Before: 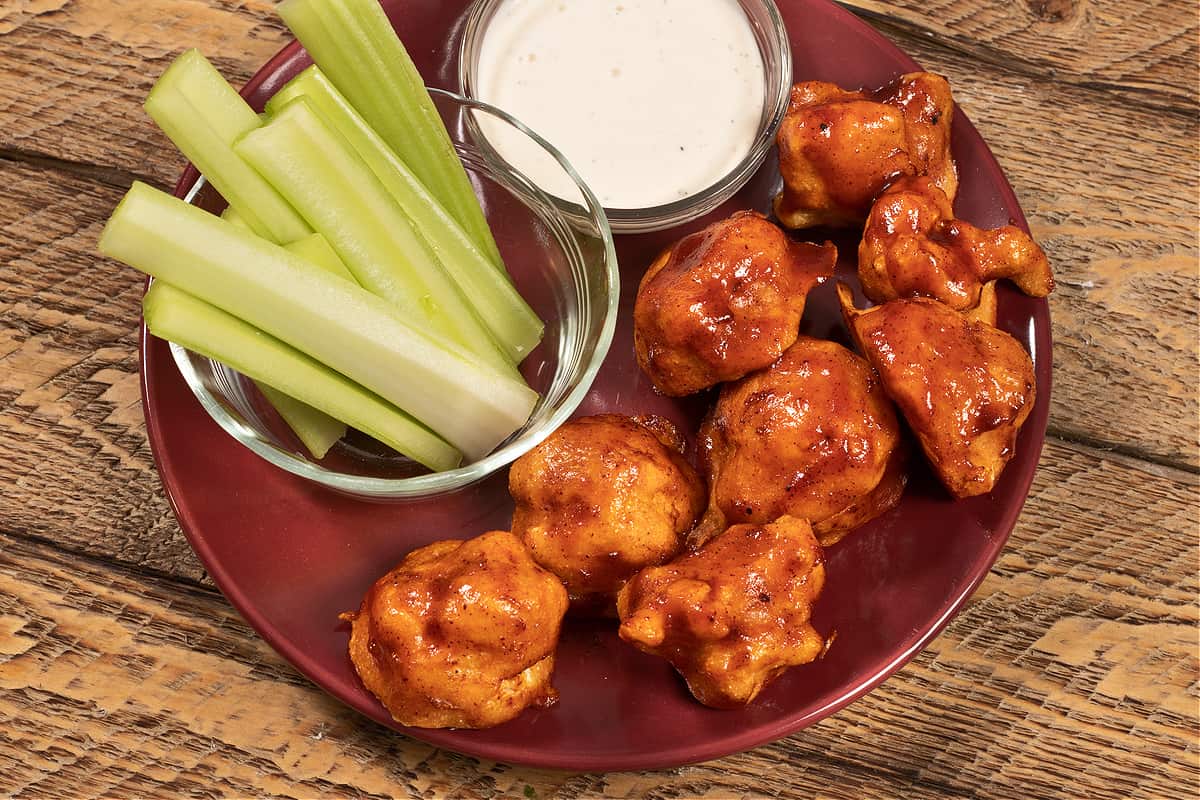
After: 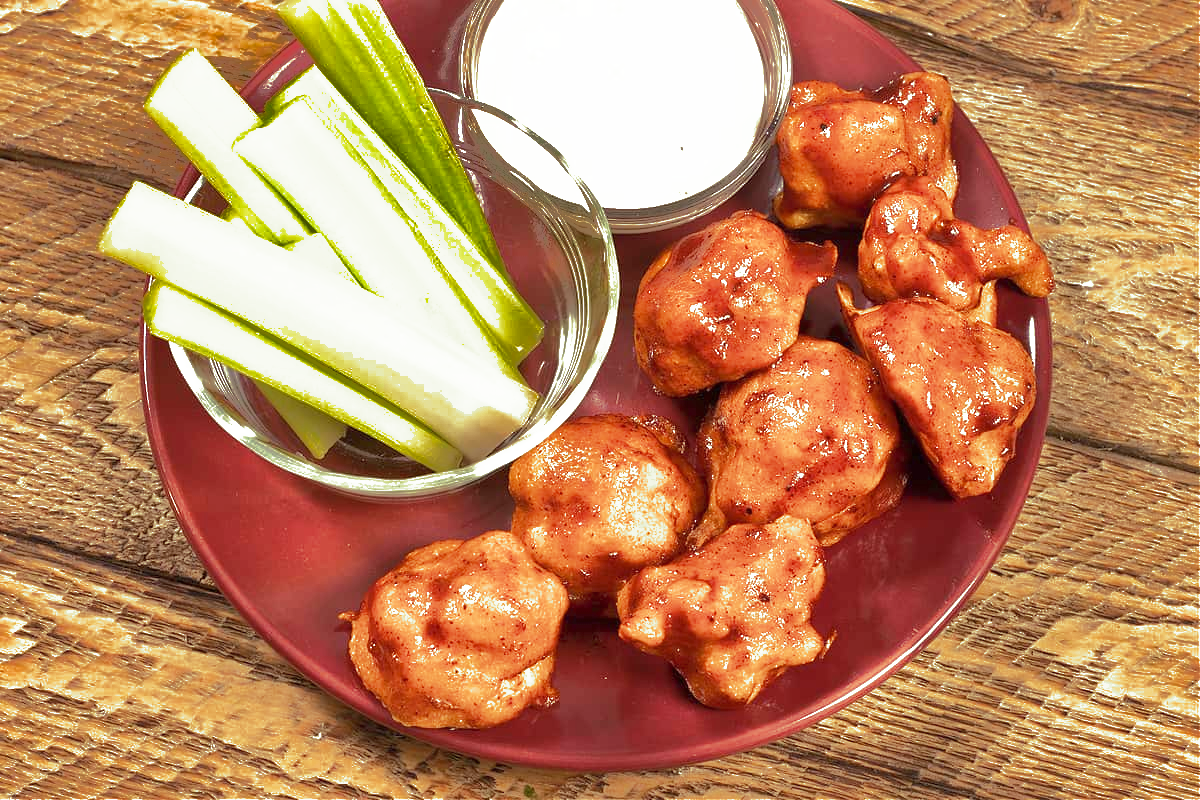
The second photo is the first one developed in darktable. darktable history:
split-toning: shadows › hue 290.82°, shadows › saturation 0.34, highlights › saturation 0.38, balance 0, compress 50%
shadows and highlights: shadows 38.43, highlights -74.54
exposure: exposure 1 EV, compensate highlight preservation false
